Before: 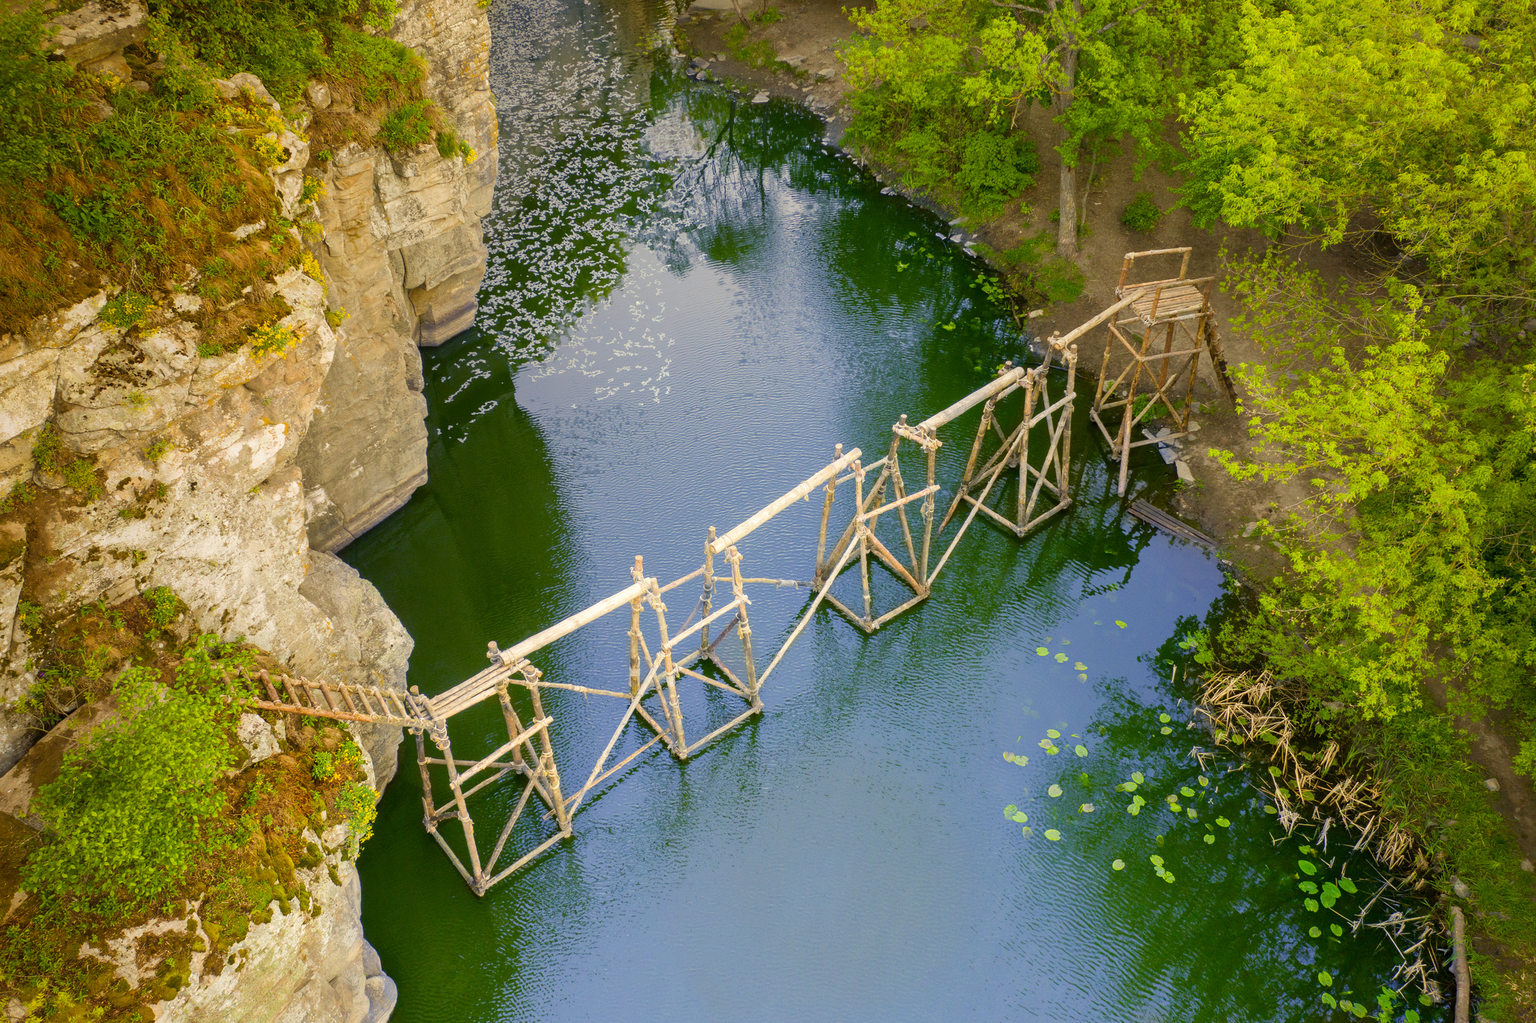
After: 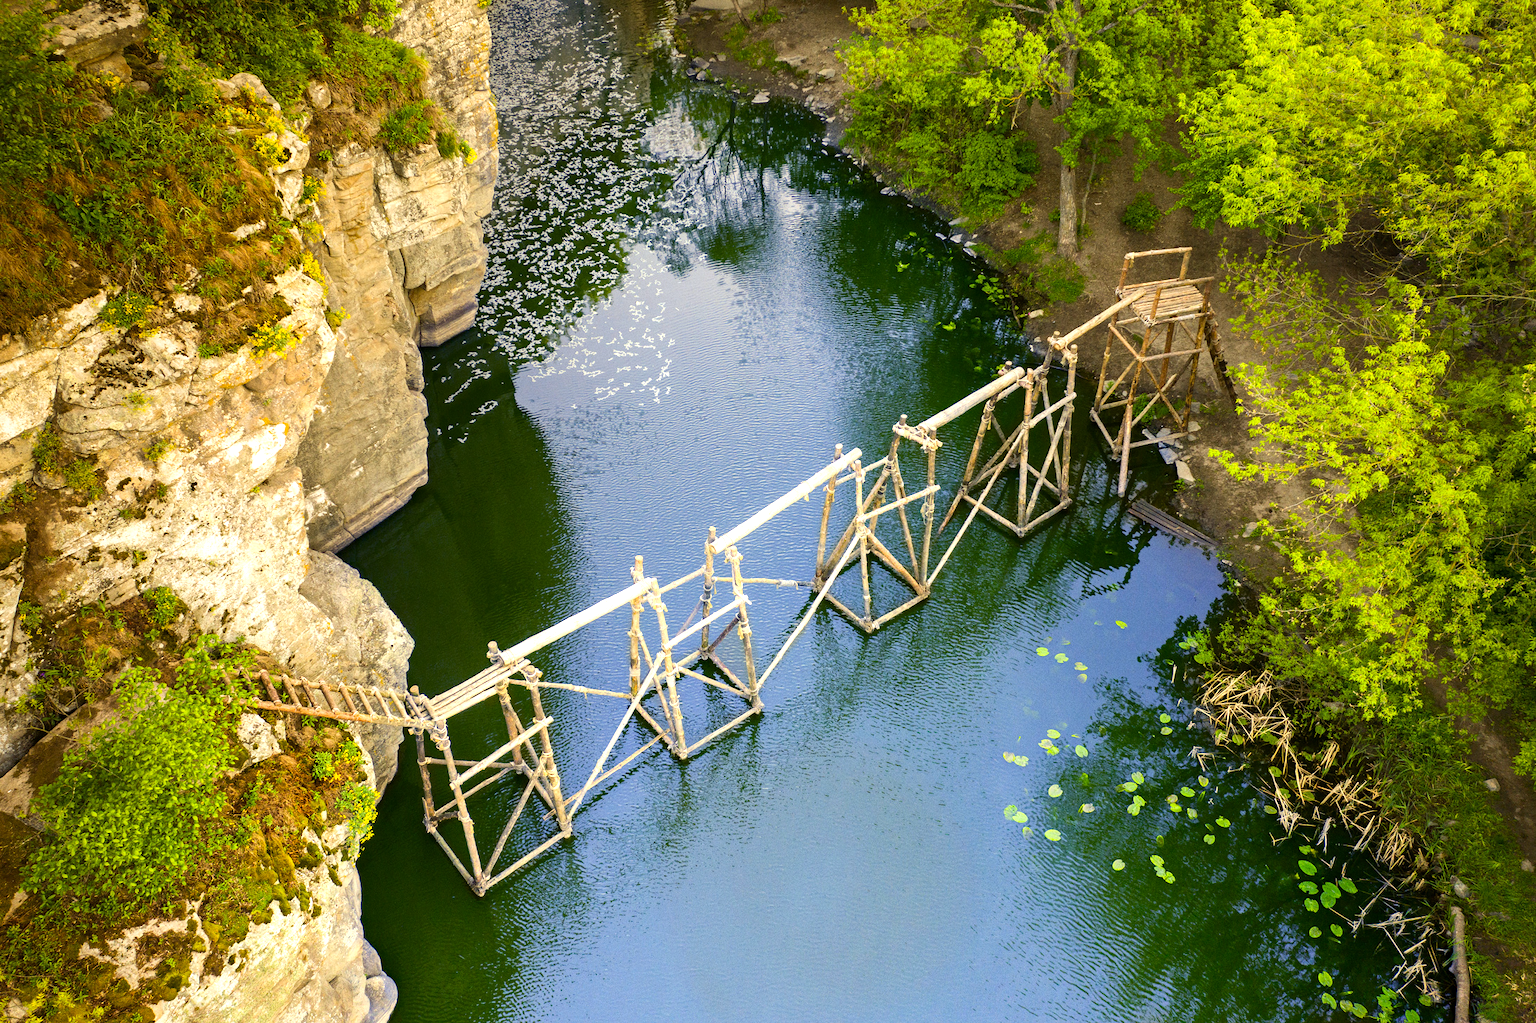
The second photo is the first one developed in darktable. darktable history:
grain: coarseness 0.09 ISO, strength 16.61%
haze removal: compatibility mode true, adaptive false
tone equalizer: -8 EV -0.75 EV, -7 EV -0.7 EV, -6 EV -0.6 EV, -5 EV -0.4 EV, -3 EV 0.4 EV, -2 EV 0.6 EV, -1 EV 0.7 EV, +0 EV 0.75 EV, edges refinement/feathering 500, mask exposure compensation -1.57 EV, preserve details no
